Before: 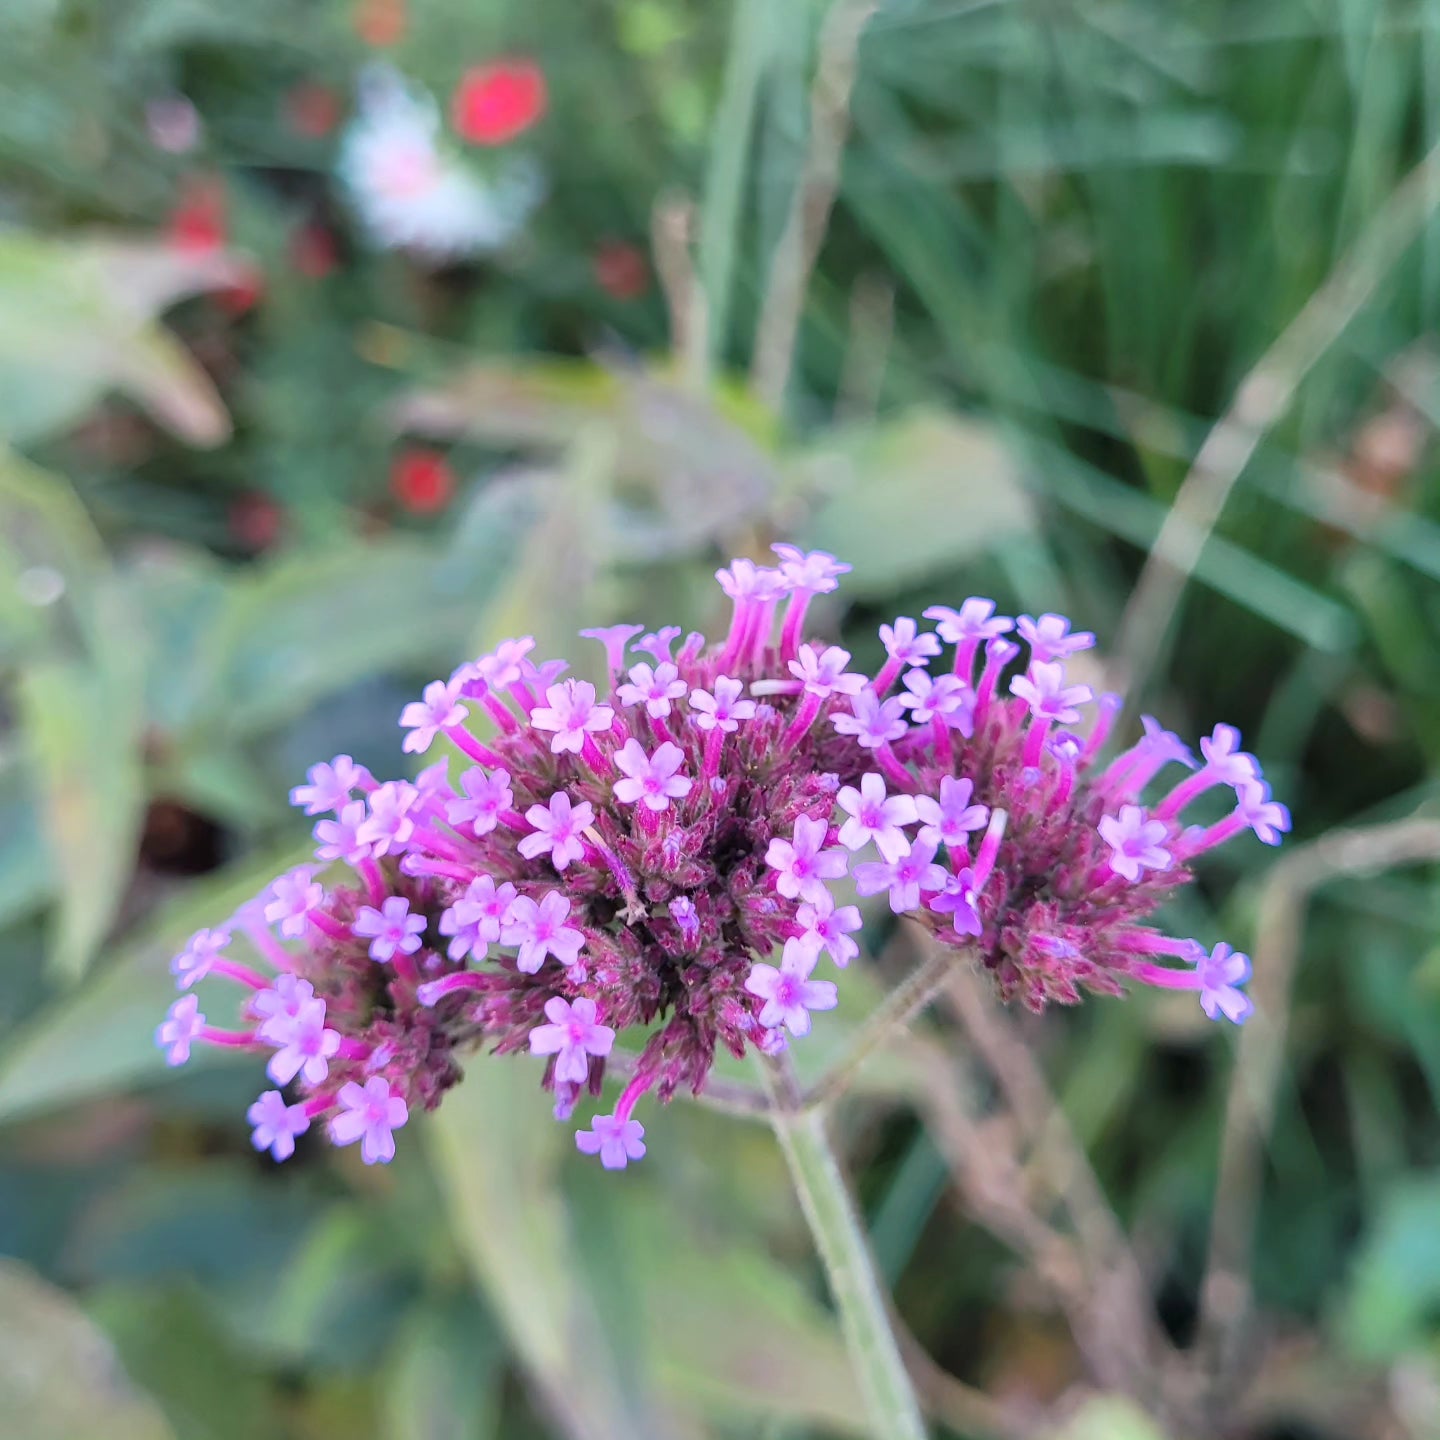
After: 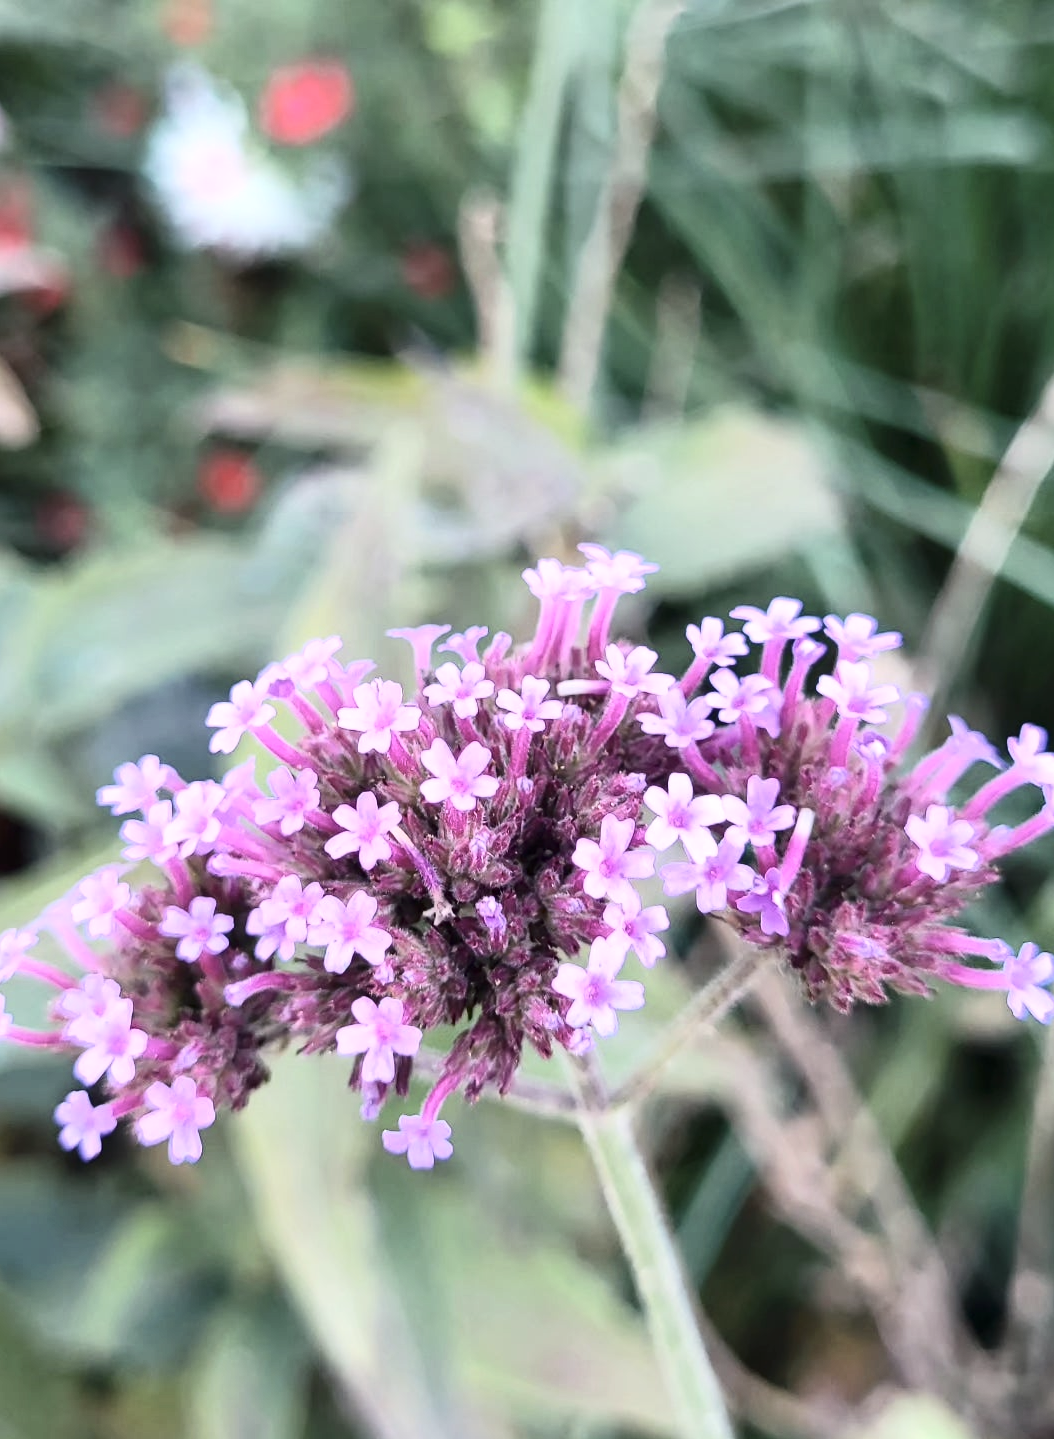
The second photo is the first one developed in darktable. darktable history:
exposure: exposure 0.3 EV, compensate highlight preservation false
crop: left 13.443%, right 13.31%
contrast brightness saturation: contrast 0.25, saturation -0.31
